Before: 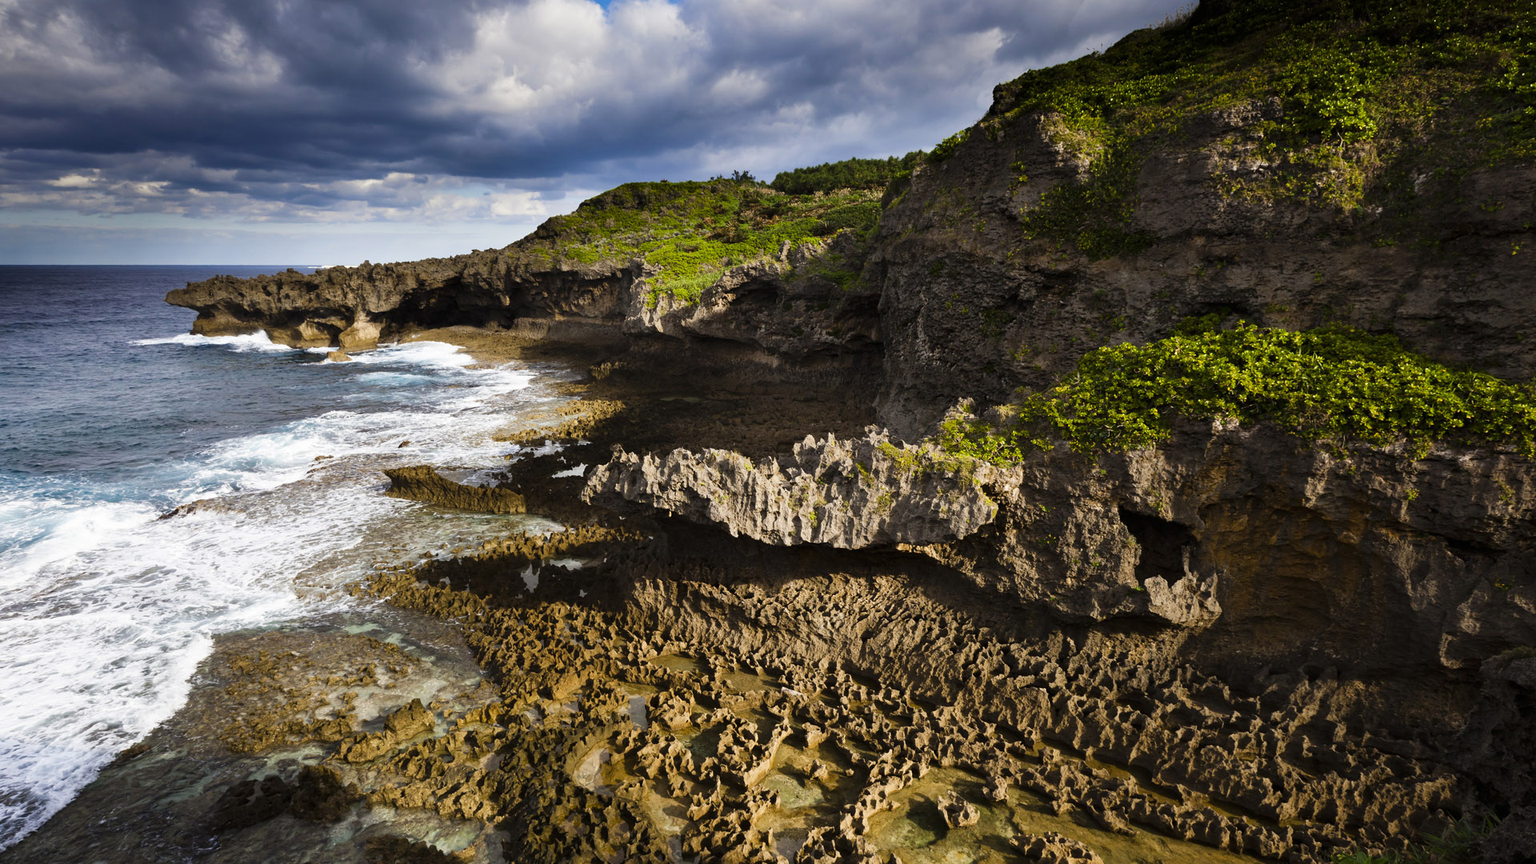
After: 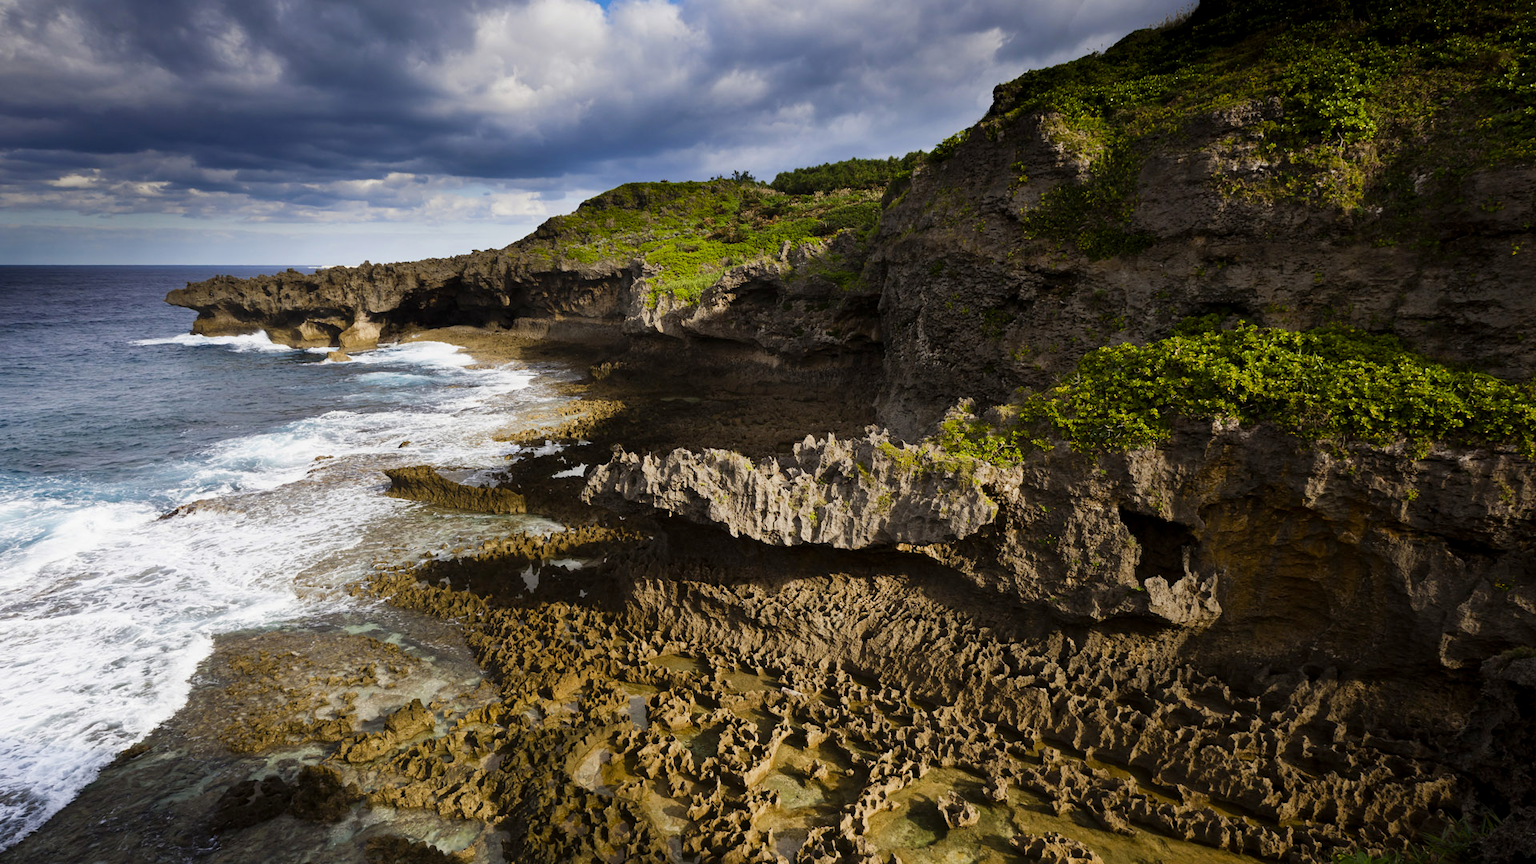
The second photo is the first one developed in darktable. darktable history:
exposure: black level correction 0.004, exposure 0.014 EV, compensate highlight preservation false
contrast equalizer: octaves 7, y [[0.6 ×6], [0.55 ×6], [0 ×6], [0 ×6], [0 ×6]], mix -0.3
